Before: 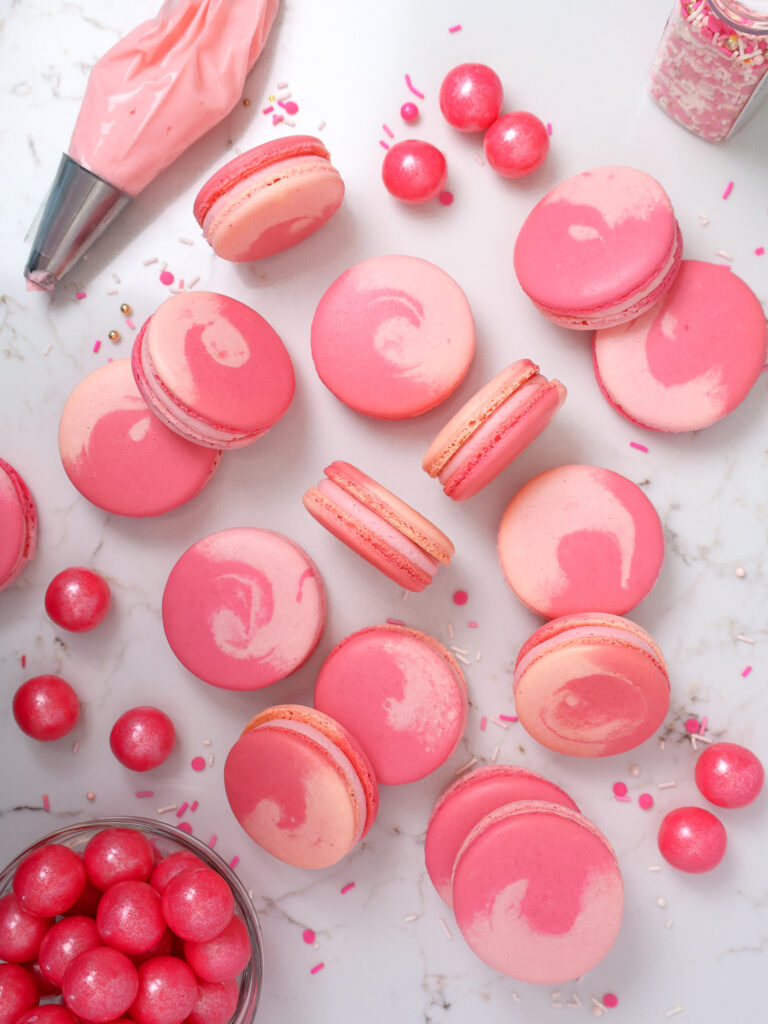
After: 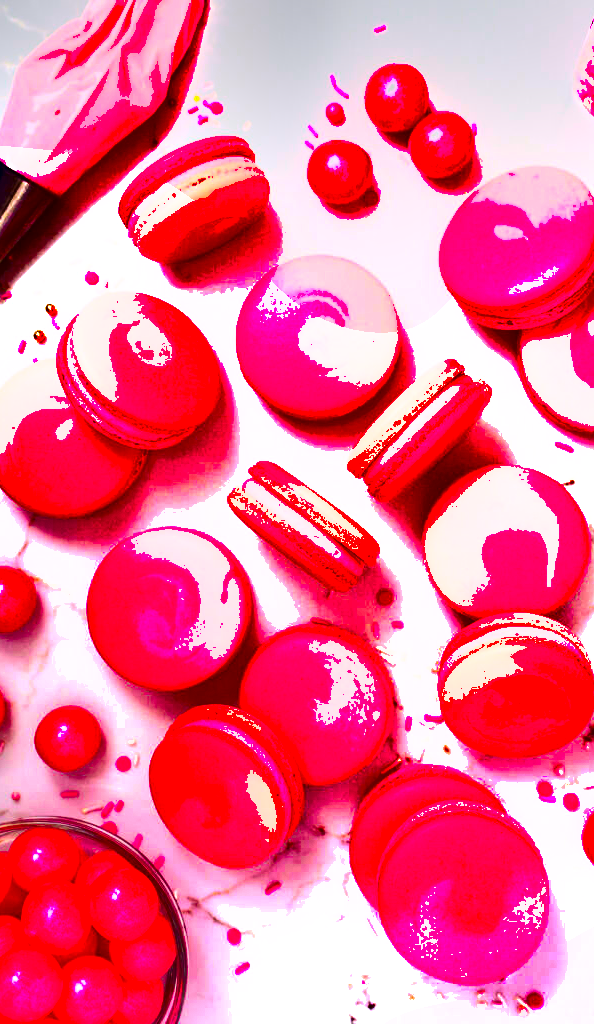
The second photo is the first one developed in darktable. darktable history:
crop: left 9.88%, right 12.664%
exposure: exposure 1 EV, compensate highlight preservation false
contrast brightness saturation: contrast 0.18, saturation 0.3
shadows and highlights: shadows 20.91, highlights -82.73, soften with gaussian
color correction: saturation 1.8
color balance rgb: perceptual saturation grading › global saturation 20%, global vibrance 20%
local contrast: highlights 100%, shadows 100%, detail 120%, midtone range 0.2
